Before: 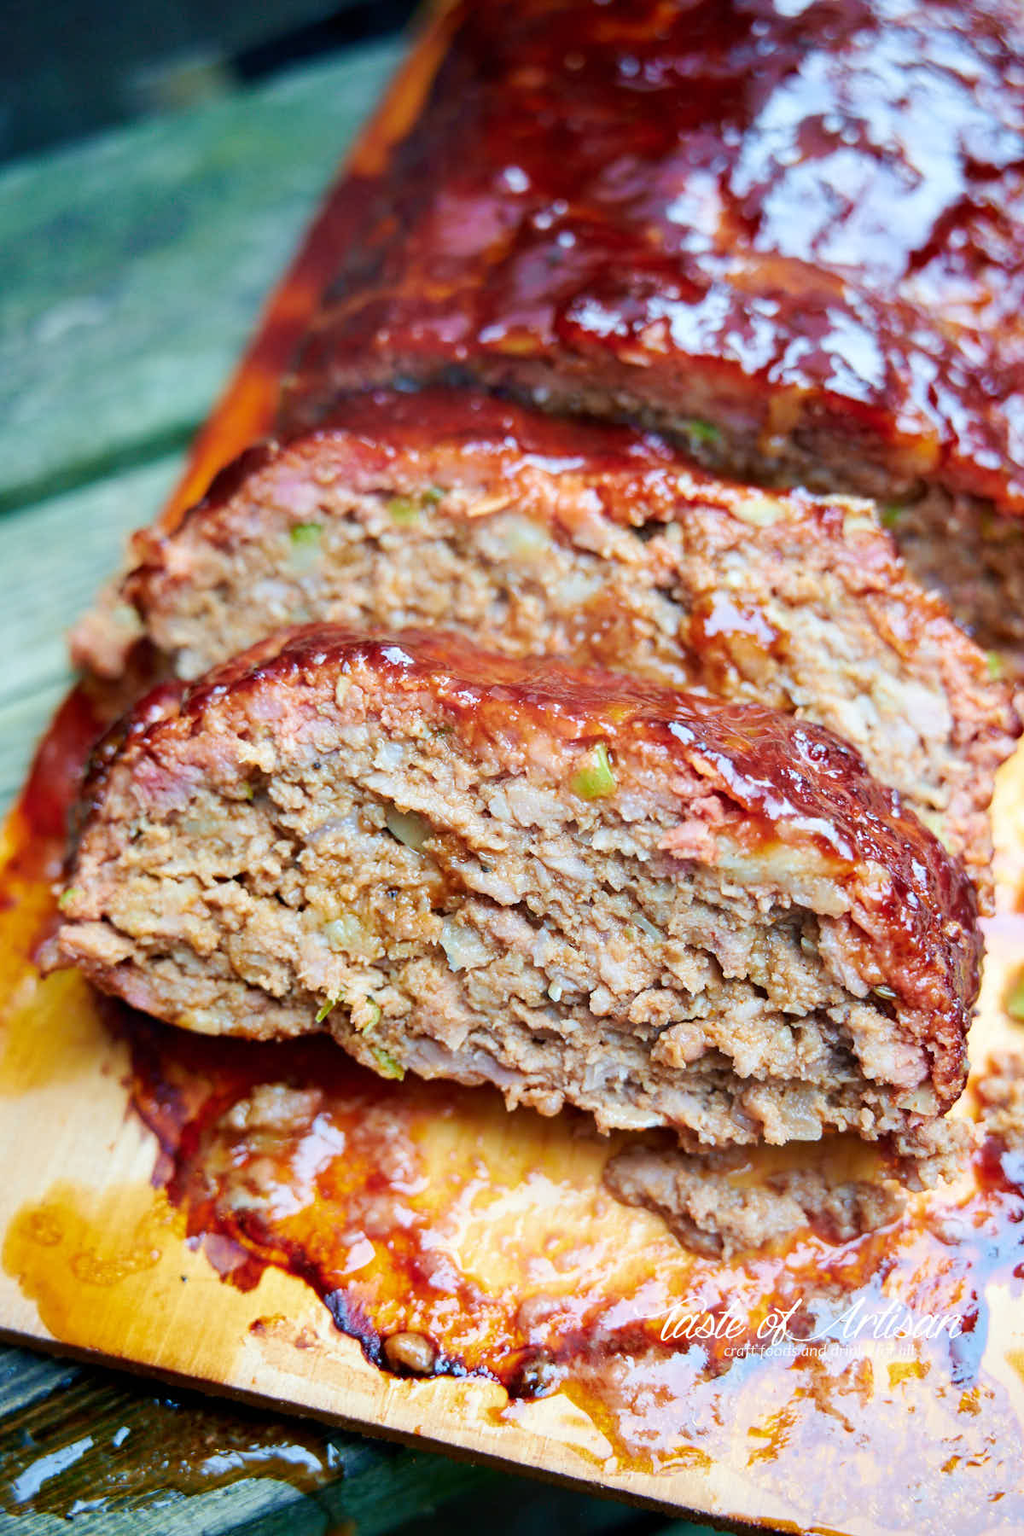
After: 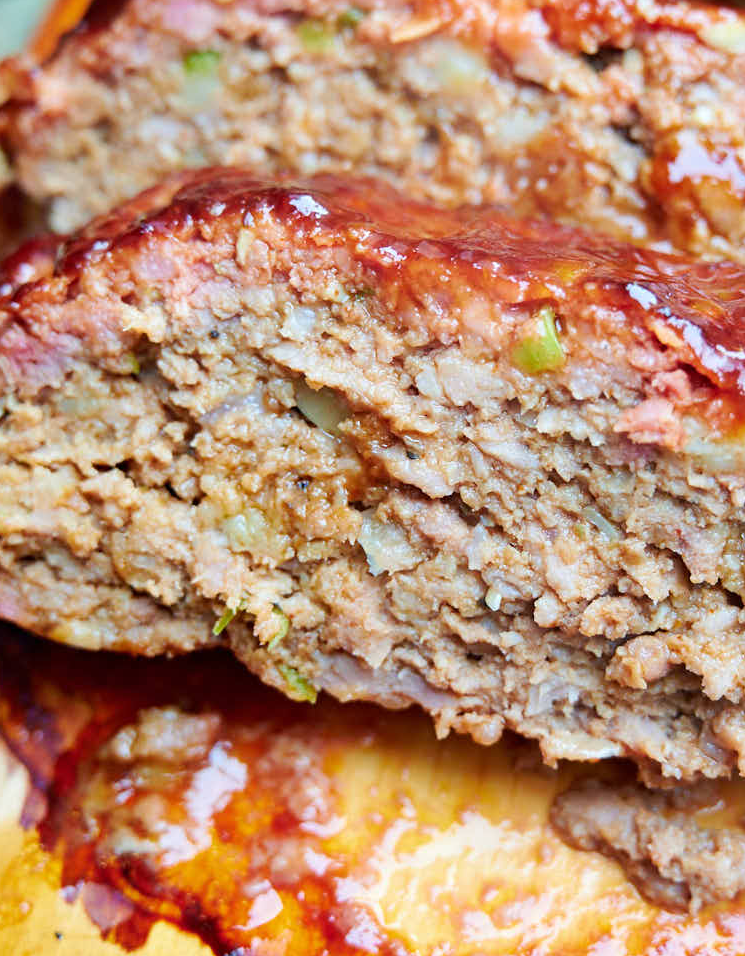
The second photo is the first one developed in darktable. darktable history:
crop: left 13.09%, top 31.322%, right 24.782%, bottom 15.517%
